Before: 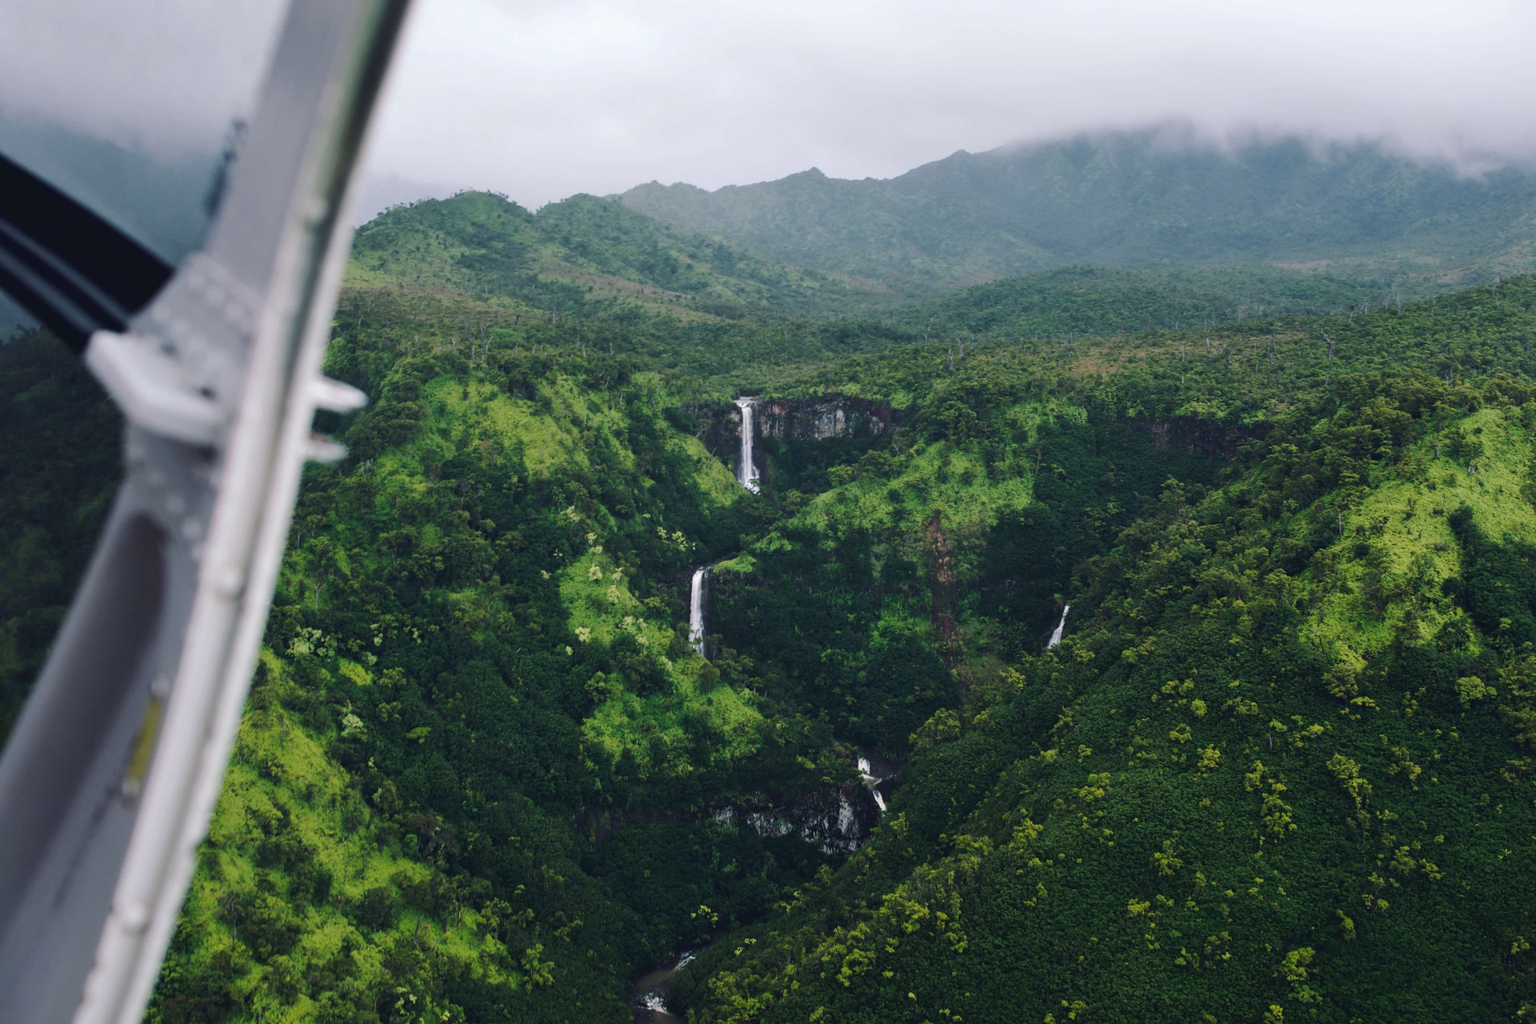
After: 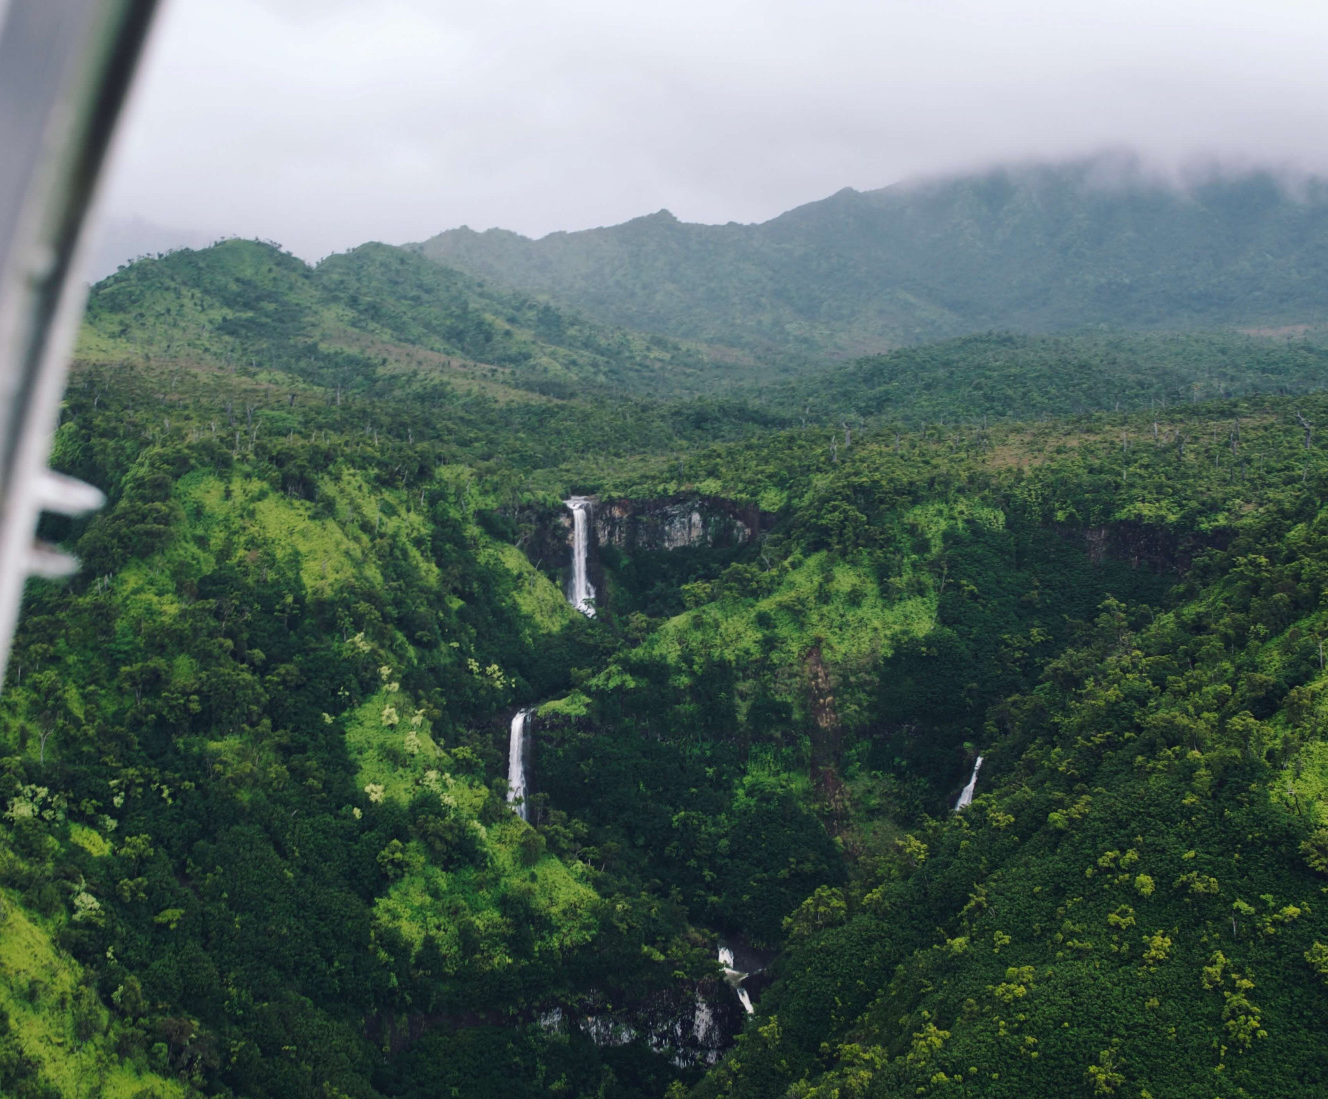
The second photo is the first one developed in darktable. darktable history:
crop: left 18.442%, right 12.362%, bottom 14.098%
